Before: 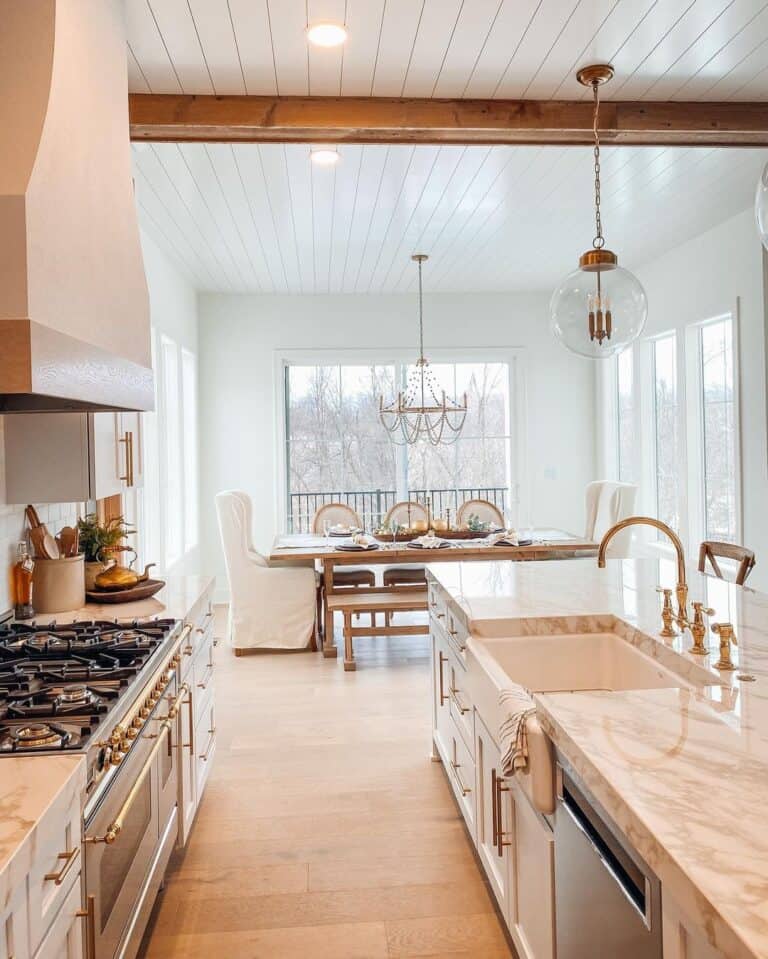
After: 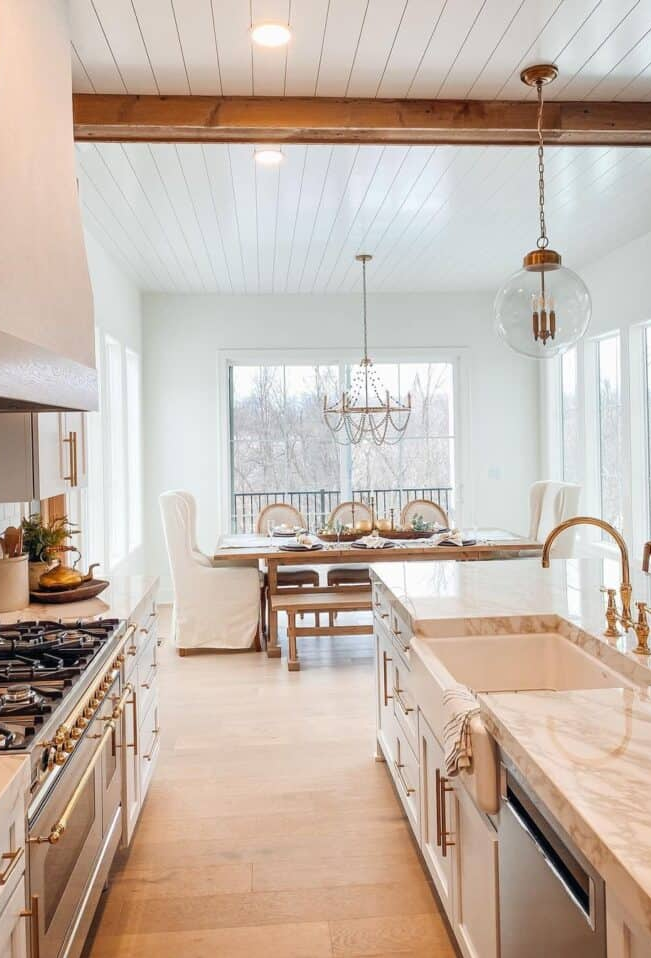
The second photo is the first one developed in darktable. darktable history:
crop: left 7.382%, right 7.802%
